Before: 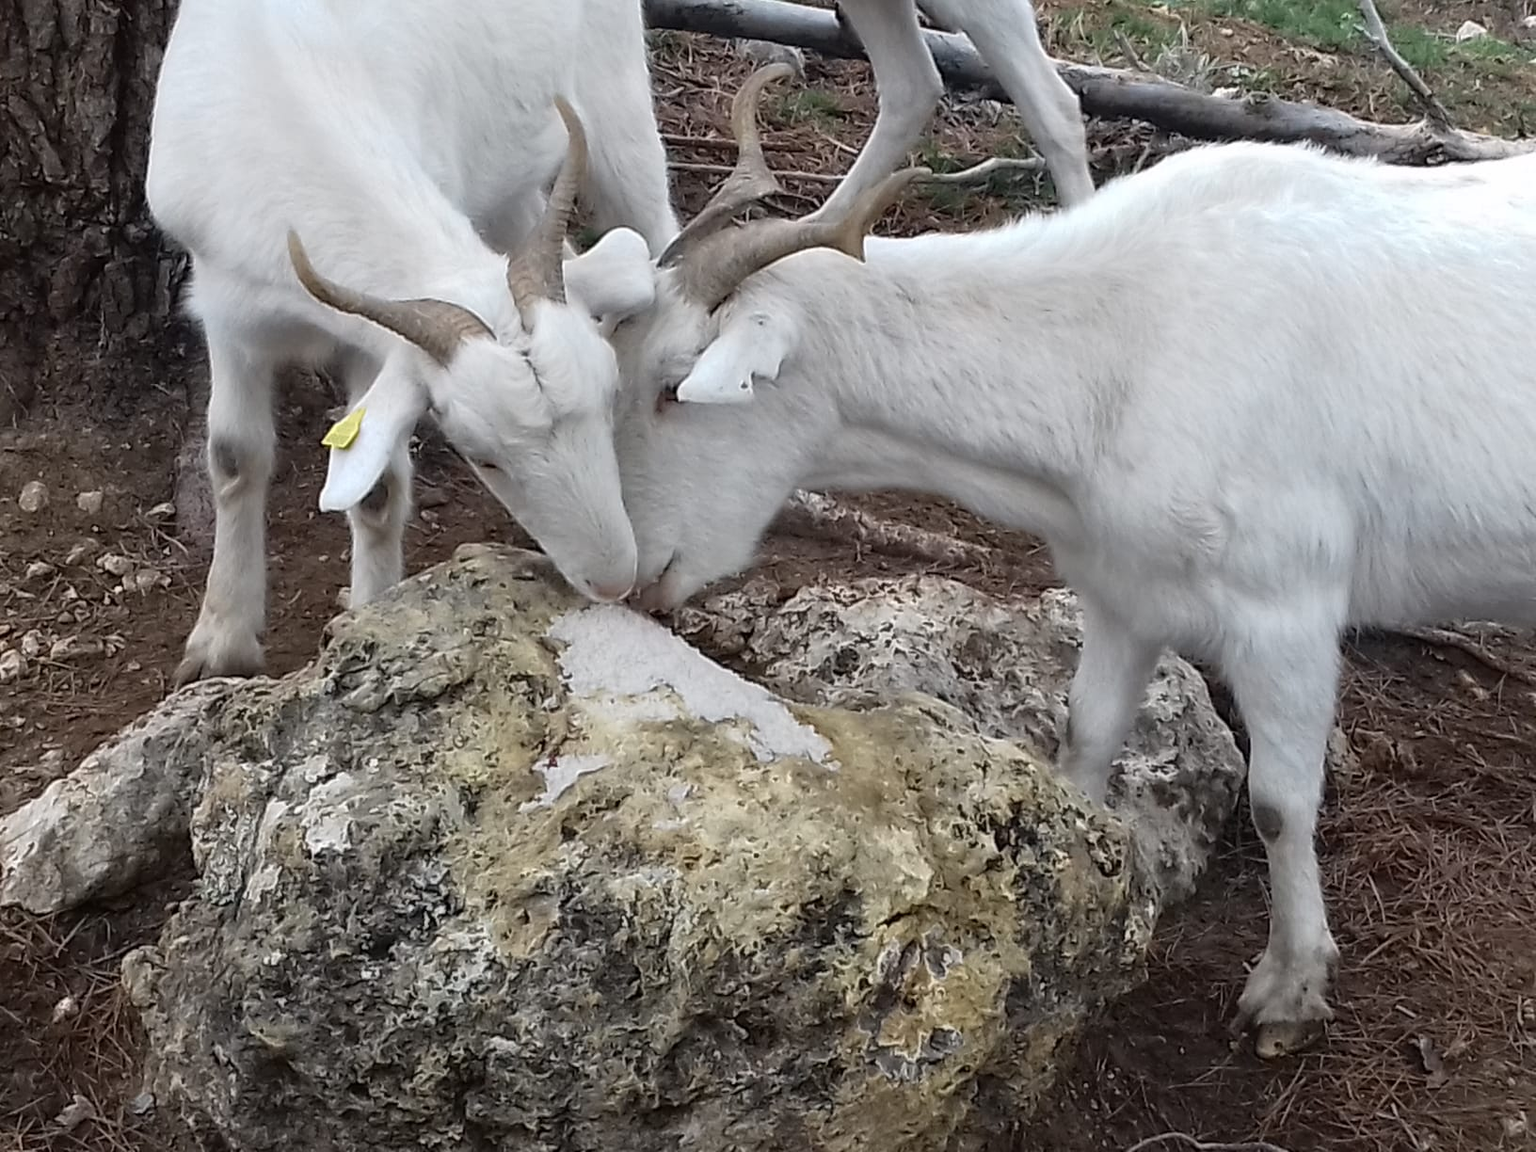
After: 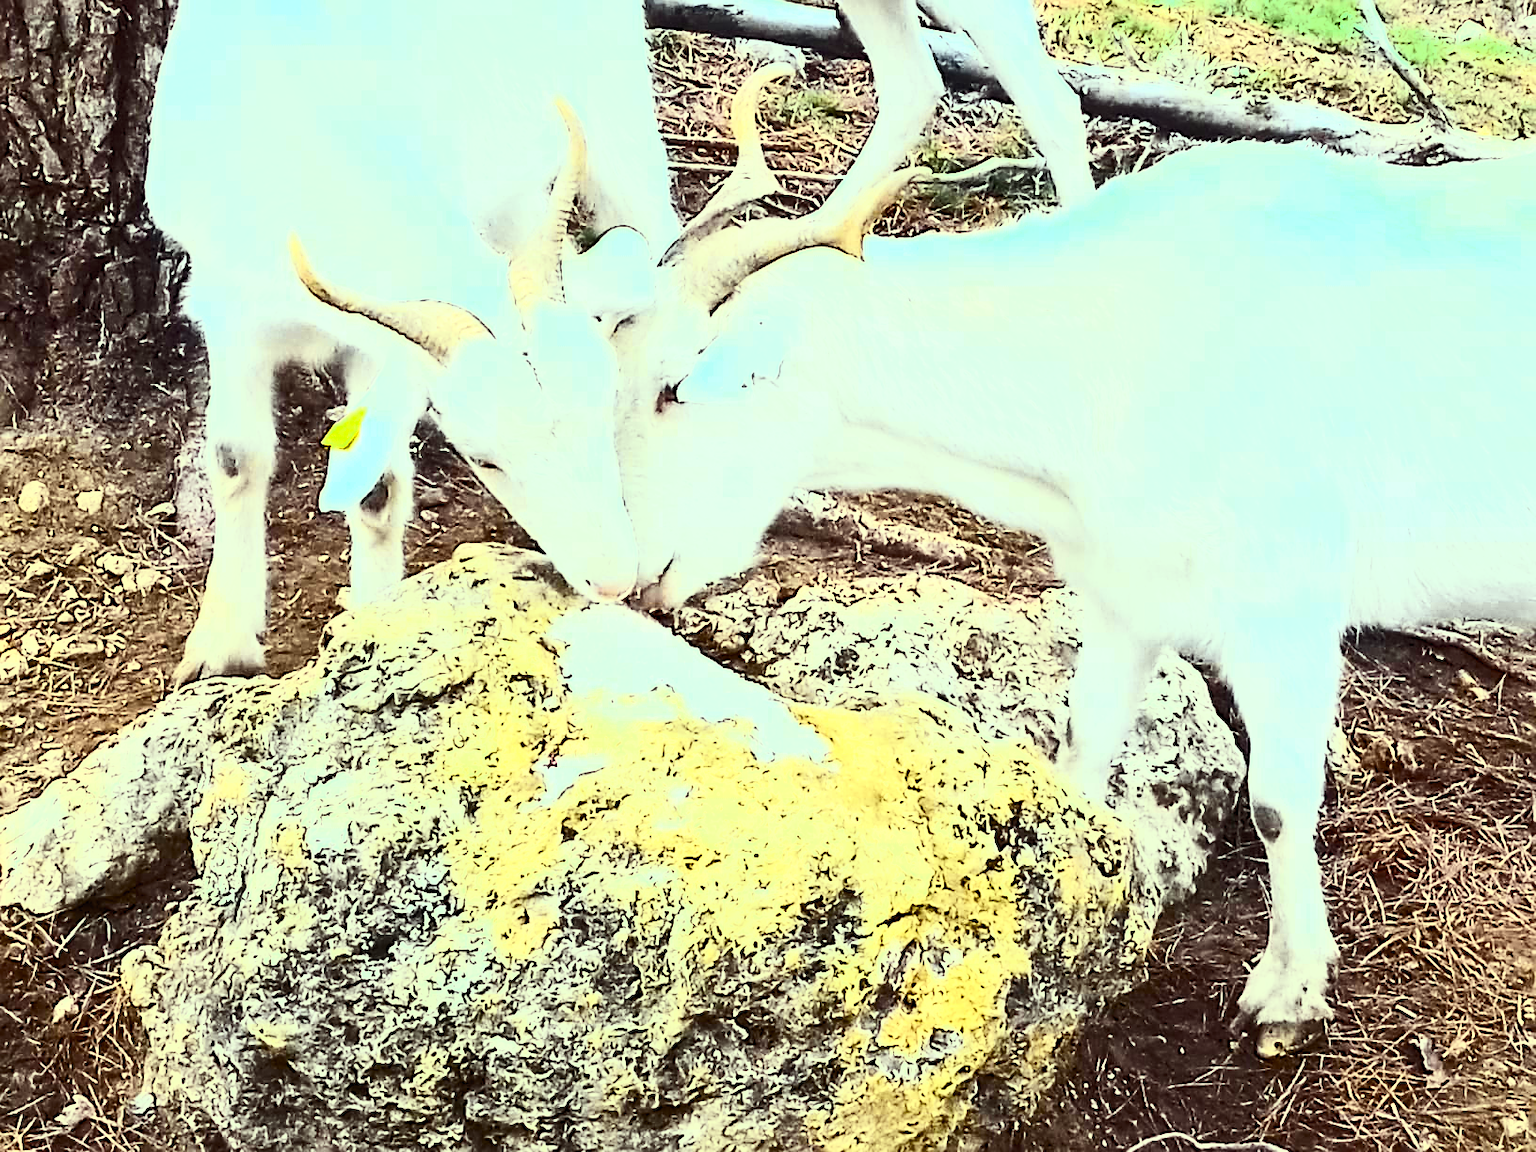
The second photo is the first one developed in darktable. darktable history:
color correction: highlights b* 0.002, saturation 0.794
color balance rgb: power › chroma 0.663%, power › hue 60°, highlights gain › luminance 15.378%, highlights gain › chroma 6.94%, highlights gain › hue 128.71°, linear chroma grading › shadows -10.539%, linear chroma grading › global chroma 20.365%, perceptual saturation grading › global saturation 29.802%, perceptual brilliance grading › global brilliance 2.952%, perceptual brilliance grading › highlights -3.431%, perceptual brilliance grading › shadows 3.133%, global vibrance 2.117%
shadows and highlights: shadows 29.17, highlights -29.47, low approximation 0.01, soften with gaussian
contrast brightness saturation: contrast 0.605, brightness 0.356, saturation 0.147
exposure: black level correction 0.001, exposure 1.117 EV, compensate exposure bias true, compensate highlight preservation false
sharpen: on, module defaults
tone curve: curves: ch0 [(0, 0.003) (0.117, 0.101) (0.257, 0.246) (0.408, 0.432) (0.611, 0.653) (0.824, 0.846) (1, 1)]; ch1 [(0, 0) (0.227, 0.197) (0.405, 0.421) (0.501, 0.501) (0.522, 0.53) (0.563, 0.572) (0.589, 0.611) (0.699, 0.709) (0.976, 0.992)]; ch2 [(0, 0) (0.208, 0.176) (0.377, 0.38) (0.5, 0.5) (0.537, 0.534) (0.571, 0.576) (0.681, 0.746) (1, 1)], color space Lab, independent channels, preserve colors none
